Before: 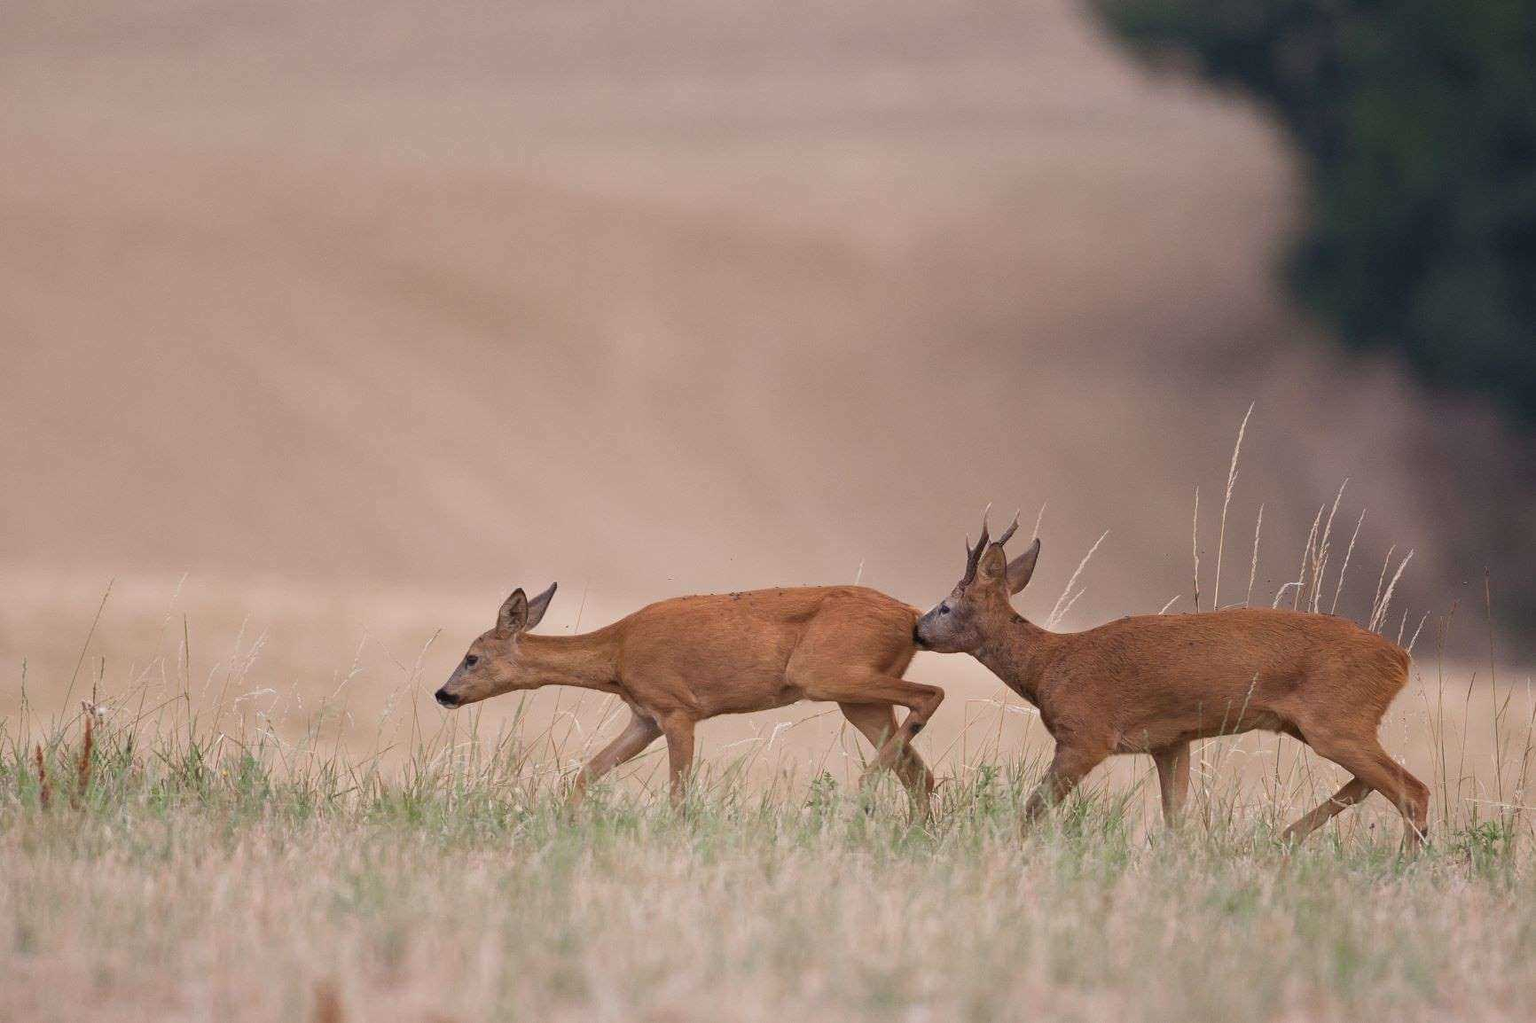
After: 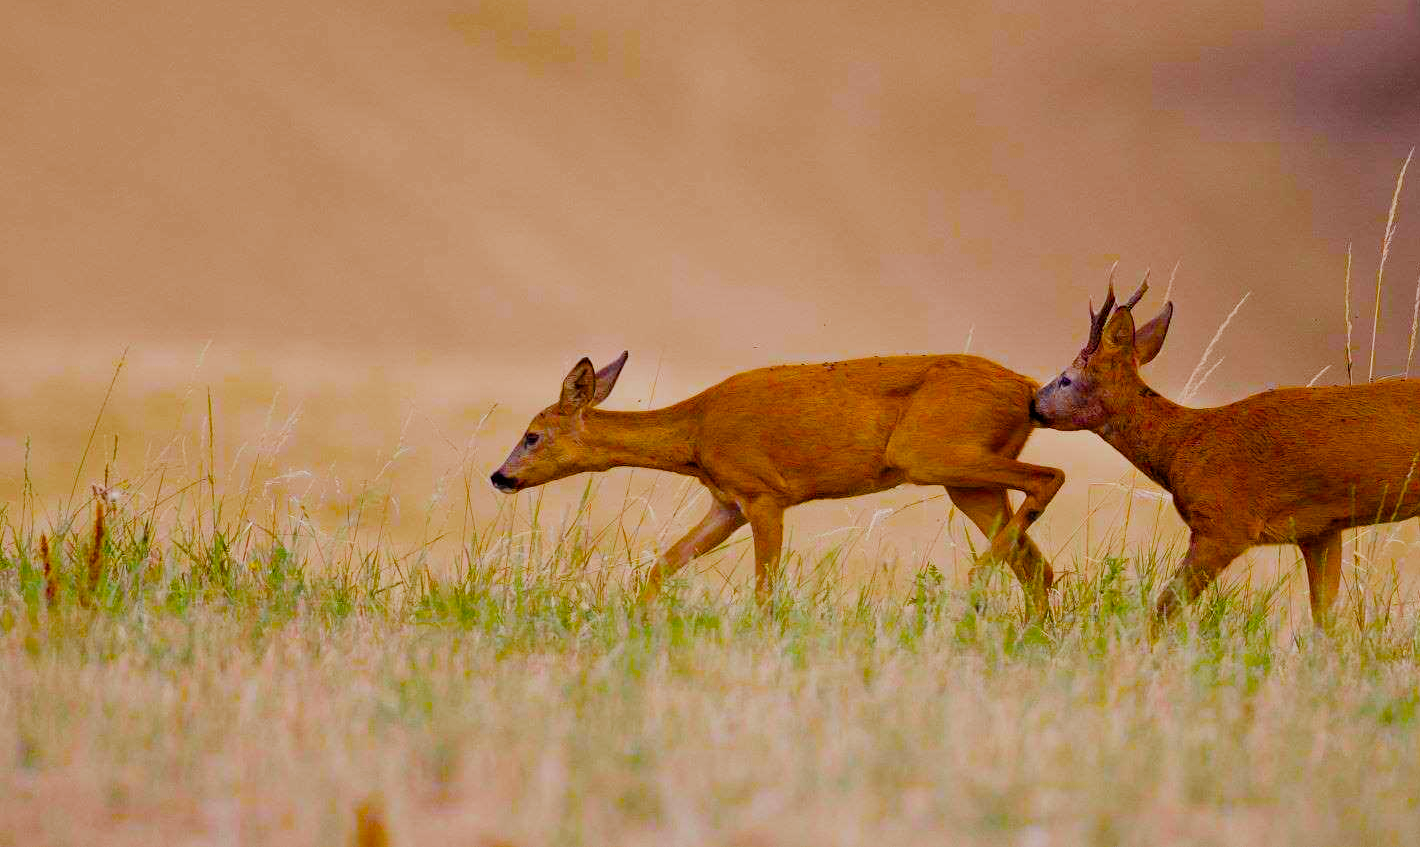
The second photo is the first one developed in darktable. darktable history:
color balance rgb: linear chroma grading › global chroma 20%, perceptual saturation grading › global saturation 65%, perceptual saturation grading › highlights 50%, perceptual saturation grading › shadows 30%, perceptual brilliance grading › global brilliance 12%, perceptual brilliance grading › highlights 15%, global vibrance 20%
crop: top 26.531%, right 17.959%
filmic rgb: middle gray luminance 30%, black relative exposure -9 EV, white relative exposure 7 EV, threshold 6 EV, target black luminance 0%, hardness 2.94, latitude 2.04%, contrast 0.963, highlights saturation mix 5%, shadows ↔ highlights balance 12.16%, add noise in highlights 0, preserve chrominance no, color science v3 (2019), use custom middle-gray values true, iterations of high-quality reconstruction 0, contrast in highlights soft, enable highlight reconstruction true
